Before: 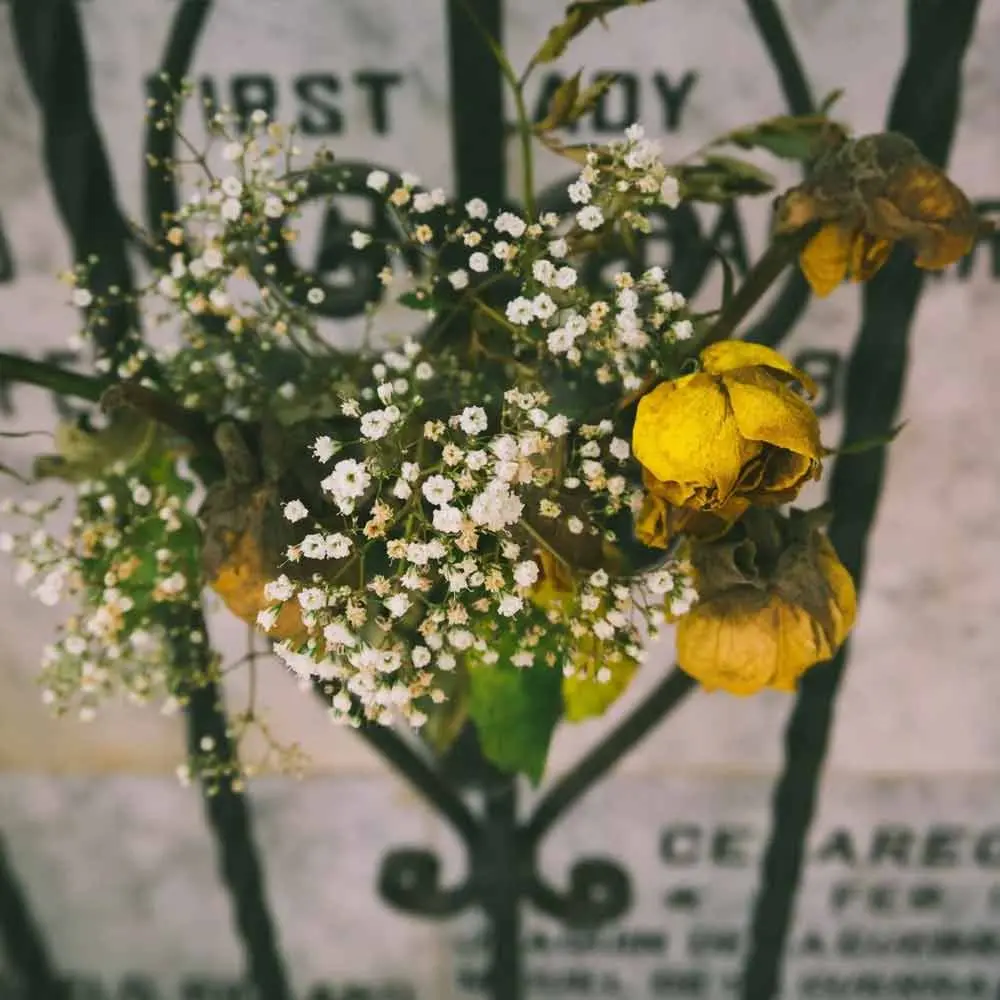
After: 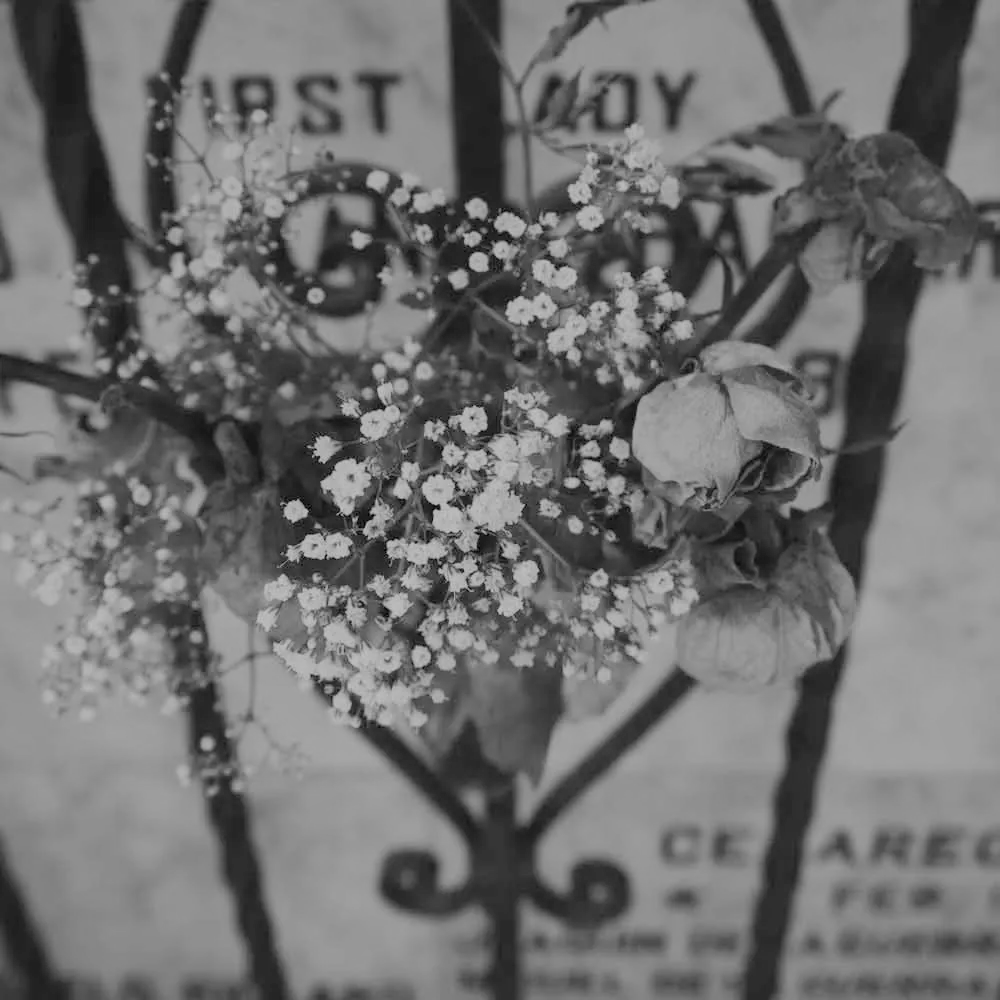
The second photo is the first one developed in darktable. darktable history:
filmic rgb: black relative exposure -8.79 EV, white relative exposure 4.98 EV, threshold 6 EV, target black luminance 0%, hardness 3.77, latitude 66.34%, contrast 0.822, highlights saturation mix 10%, shadows ↔ highlights balance 20%, add noise in highlights 0.1, color science v4 (2020), iterations of high-quality reconstruction 0, type of noise poissonian, enable highlight reconstruction true
monochrome: a 26.22, b 42.67, size 0.8
contrast brightness saturation: contrast 0.05, brightness 0.06, saturation 0.01
